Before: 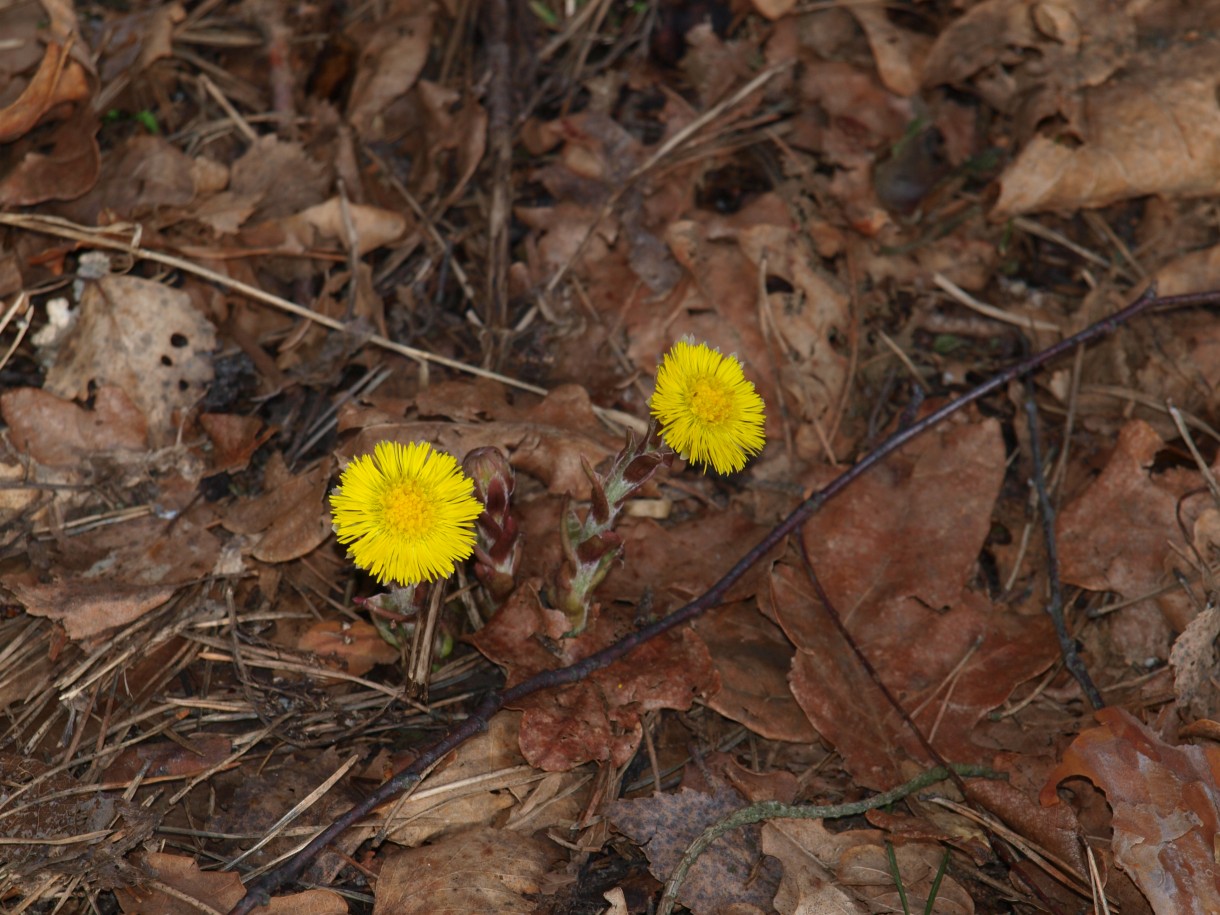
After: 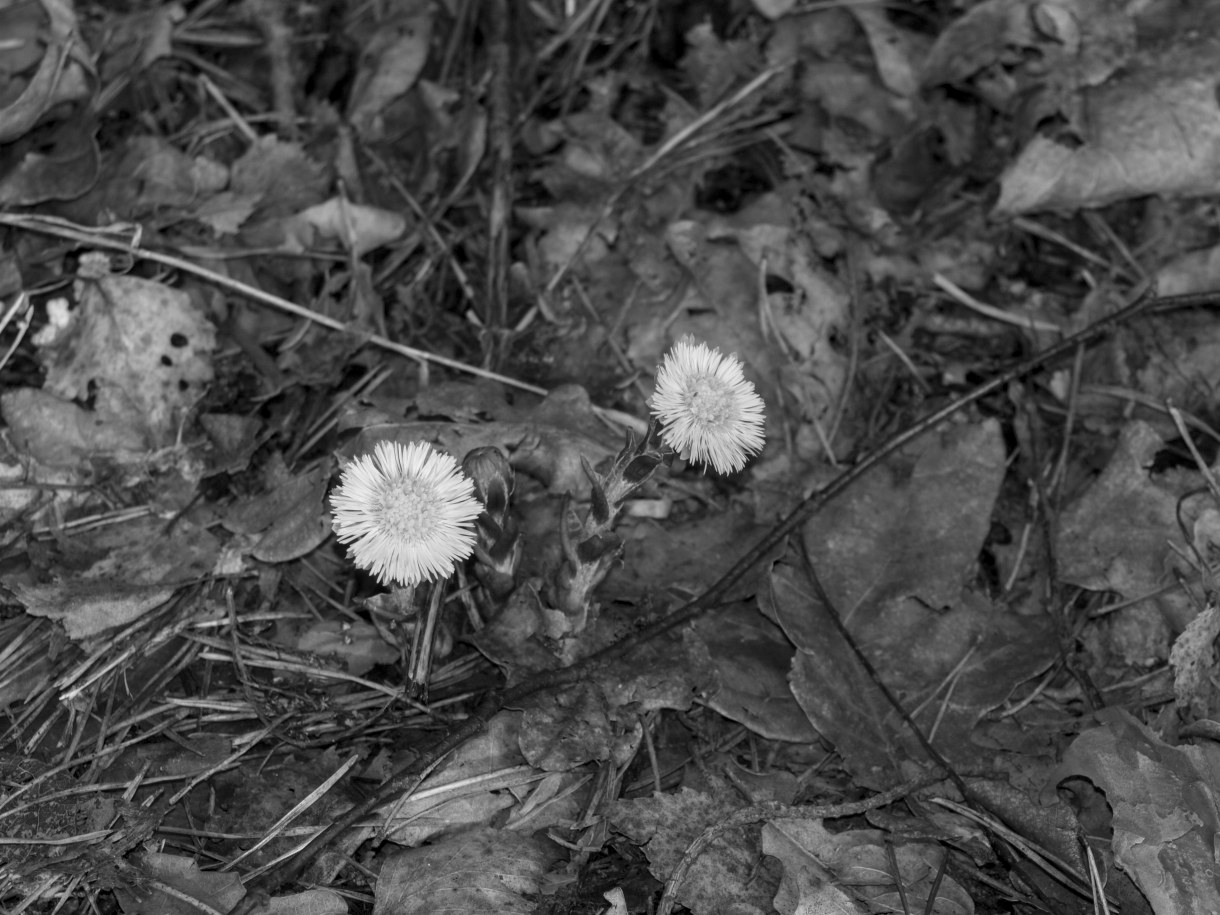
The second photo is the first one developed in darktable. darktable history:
monochrome: a 32, b 64, size 2.3
local contrast: on, module defaults
white balance: red 1.127, blue 0.943
